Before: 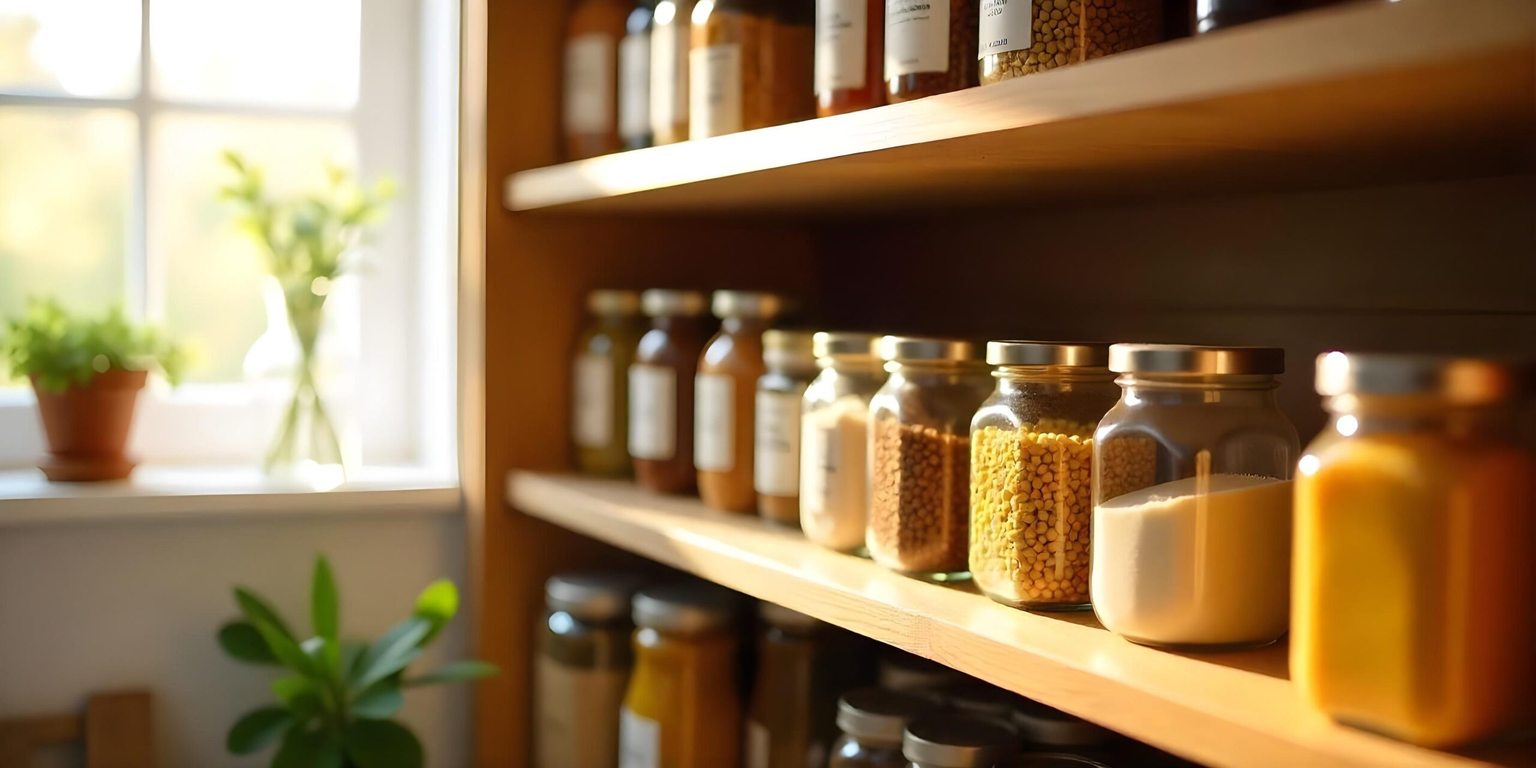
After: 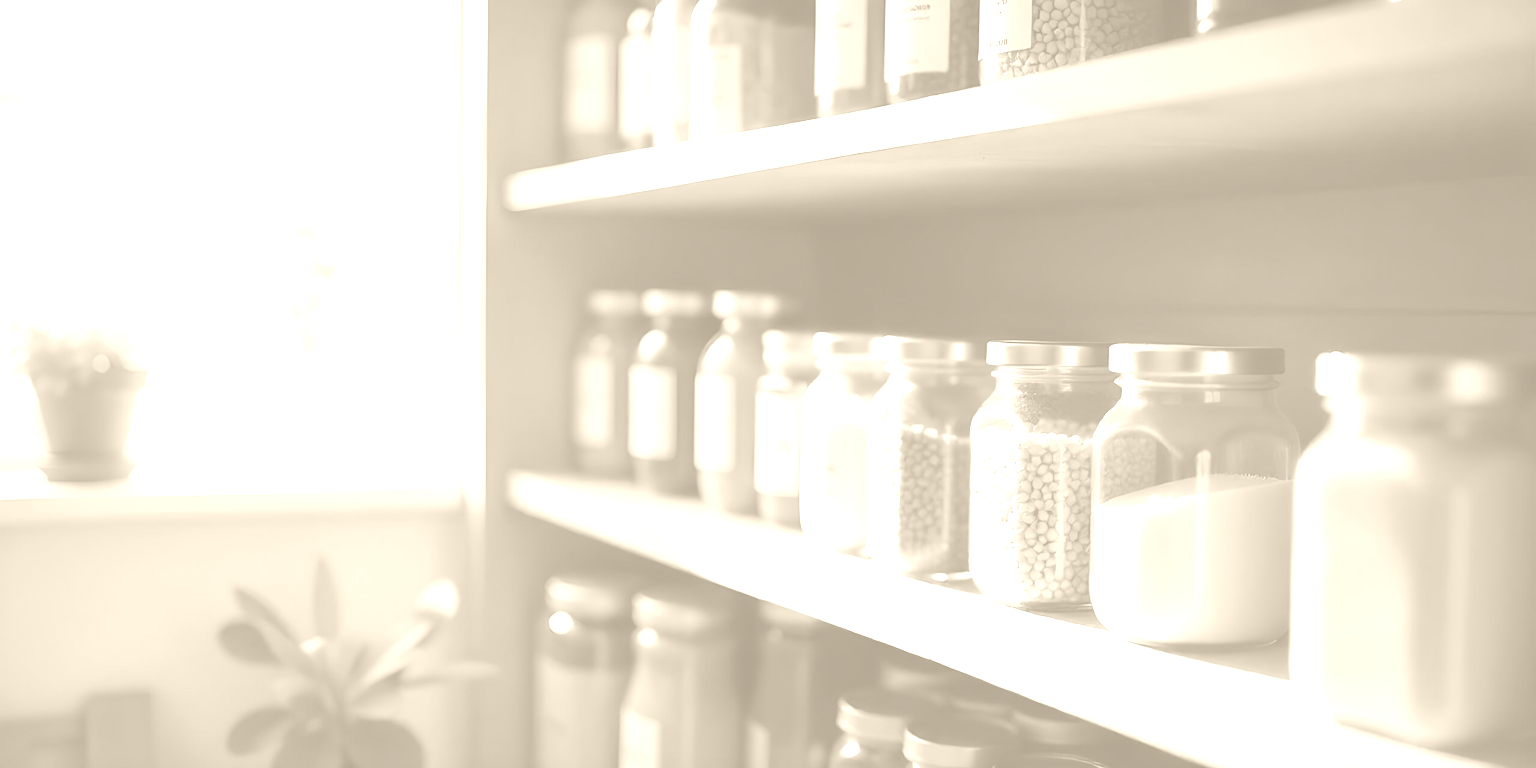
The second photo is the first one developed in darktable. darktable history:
contrast brightness saturation: saturation -0.1
colorize: hue 36°, saturation 71%, lightness 80.79%
exposure: exposure 0.375 EV, compensate highlight preservation false
